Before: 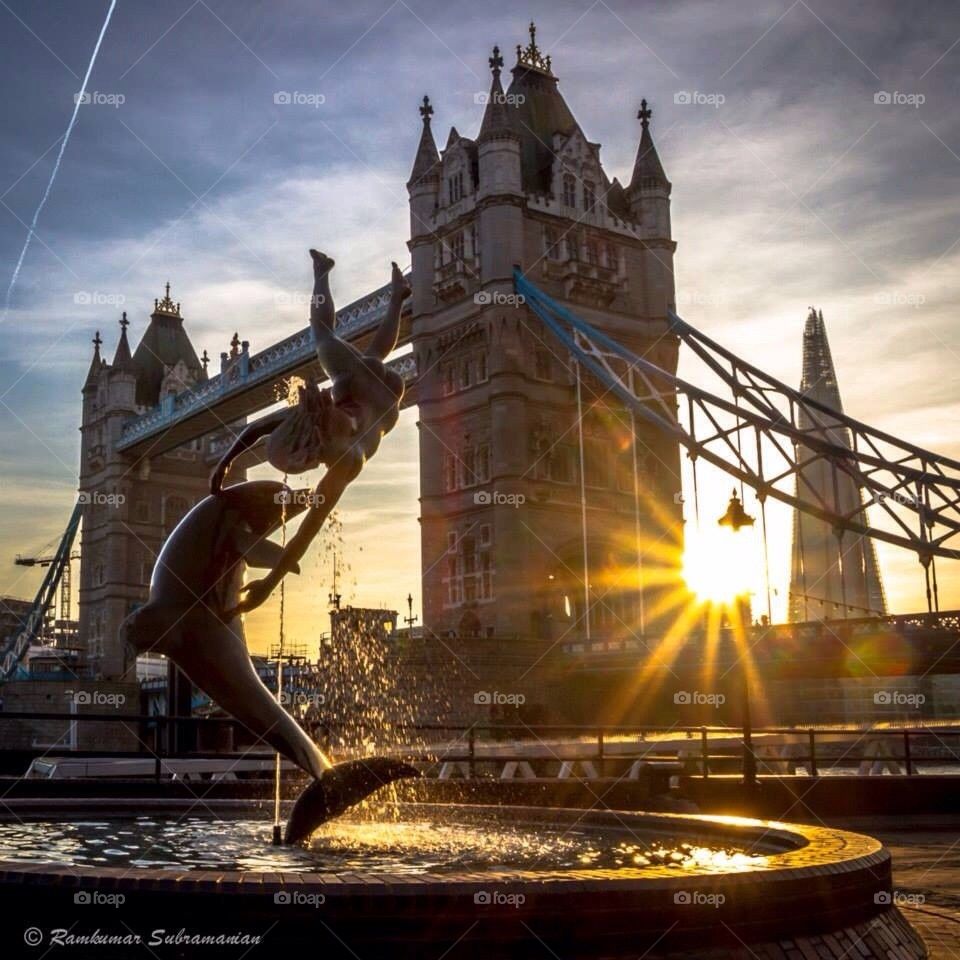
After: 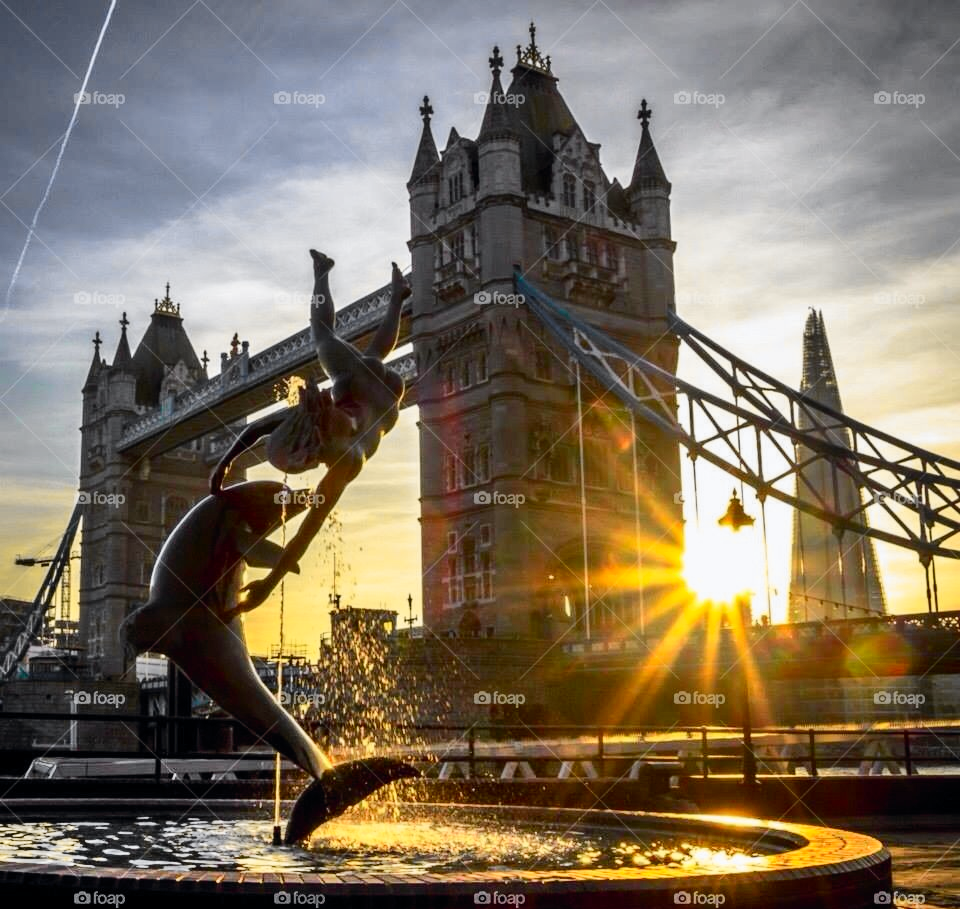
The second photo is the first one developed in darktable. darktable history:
crop and rotate: top 0.004%, bottom 5.217%
tone curve: curves: ch0 [(0, 0) (0.071, 0.047) (0.266, 0.26) (0.483, 0.554) (0.753, 0.811) (1, 0.983)]; ch1 [(0, 0) (0.346, 0.307) (0.408, 0.369) (0.463, 0.443) (0.482, 0.493) (0.502, 0.5) (0.517, 0.502) (0.55, 0.548) (0.597, 0.624) (0.651, 0.698) (1, 1)]; ch2 [(0, 0) (0.346, 0.34) (0.434, 0.46) (0.485, 0.494) (0.5, 0.494) (0.517, 0.506) (0.535, 0.529) (0.583, 0.611) (0.625, 0.666) (1, 1)], color space Lab, independent channels, preserve colors none
shadows and highlights: low approximation 0.01, soften with gaussian
